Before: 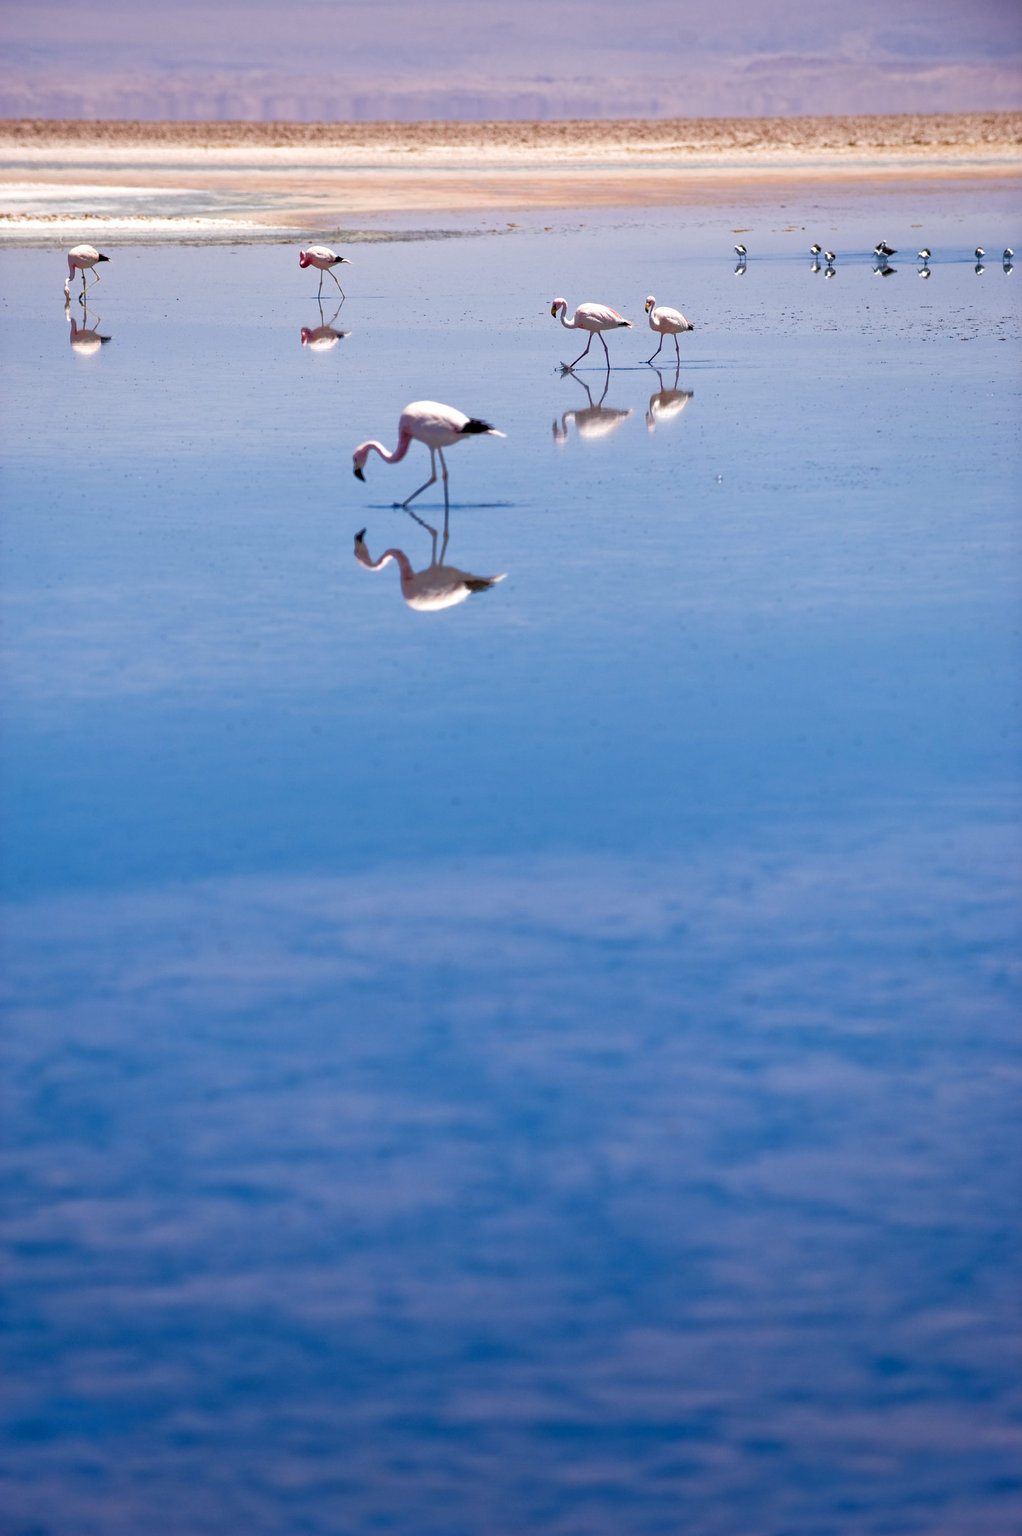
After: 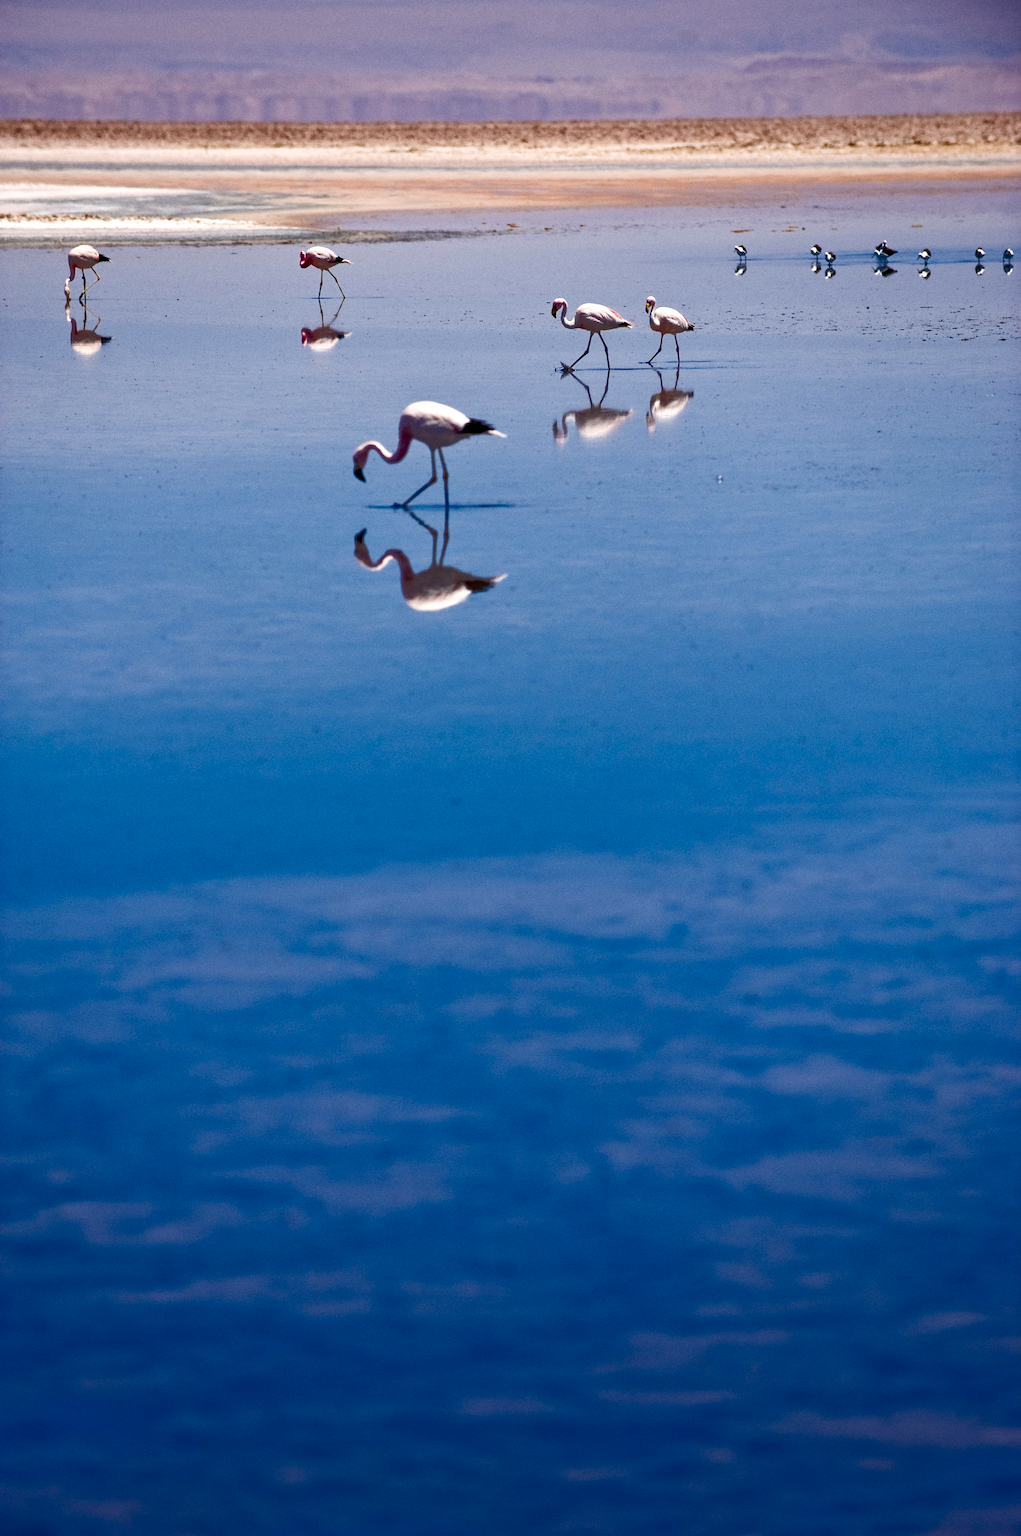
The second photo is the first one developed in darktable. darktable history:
grain: coarseness 0.47 ISO
contrast brightness saturation: contrast 0.13, brightness -0.24, saturation 0.14
